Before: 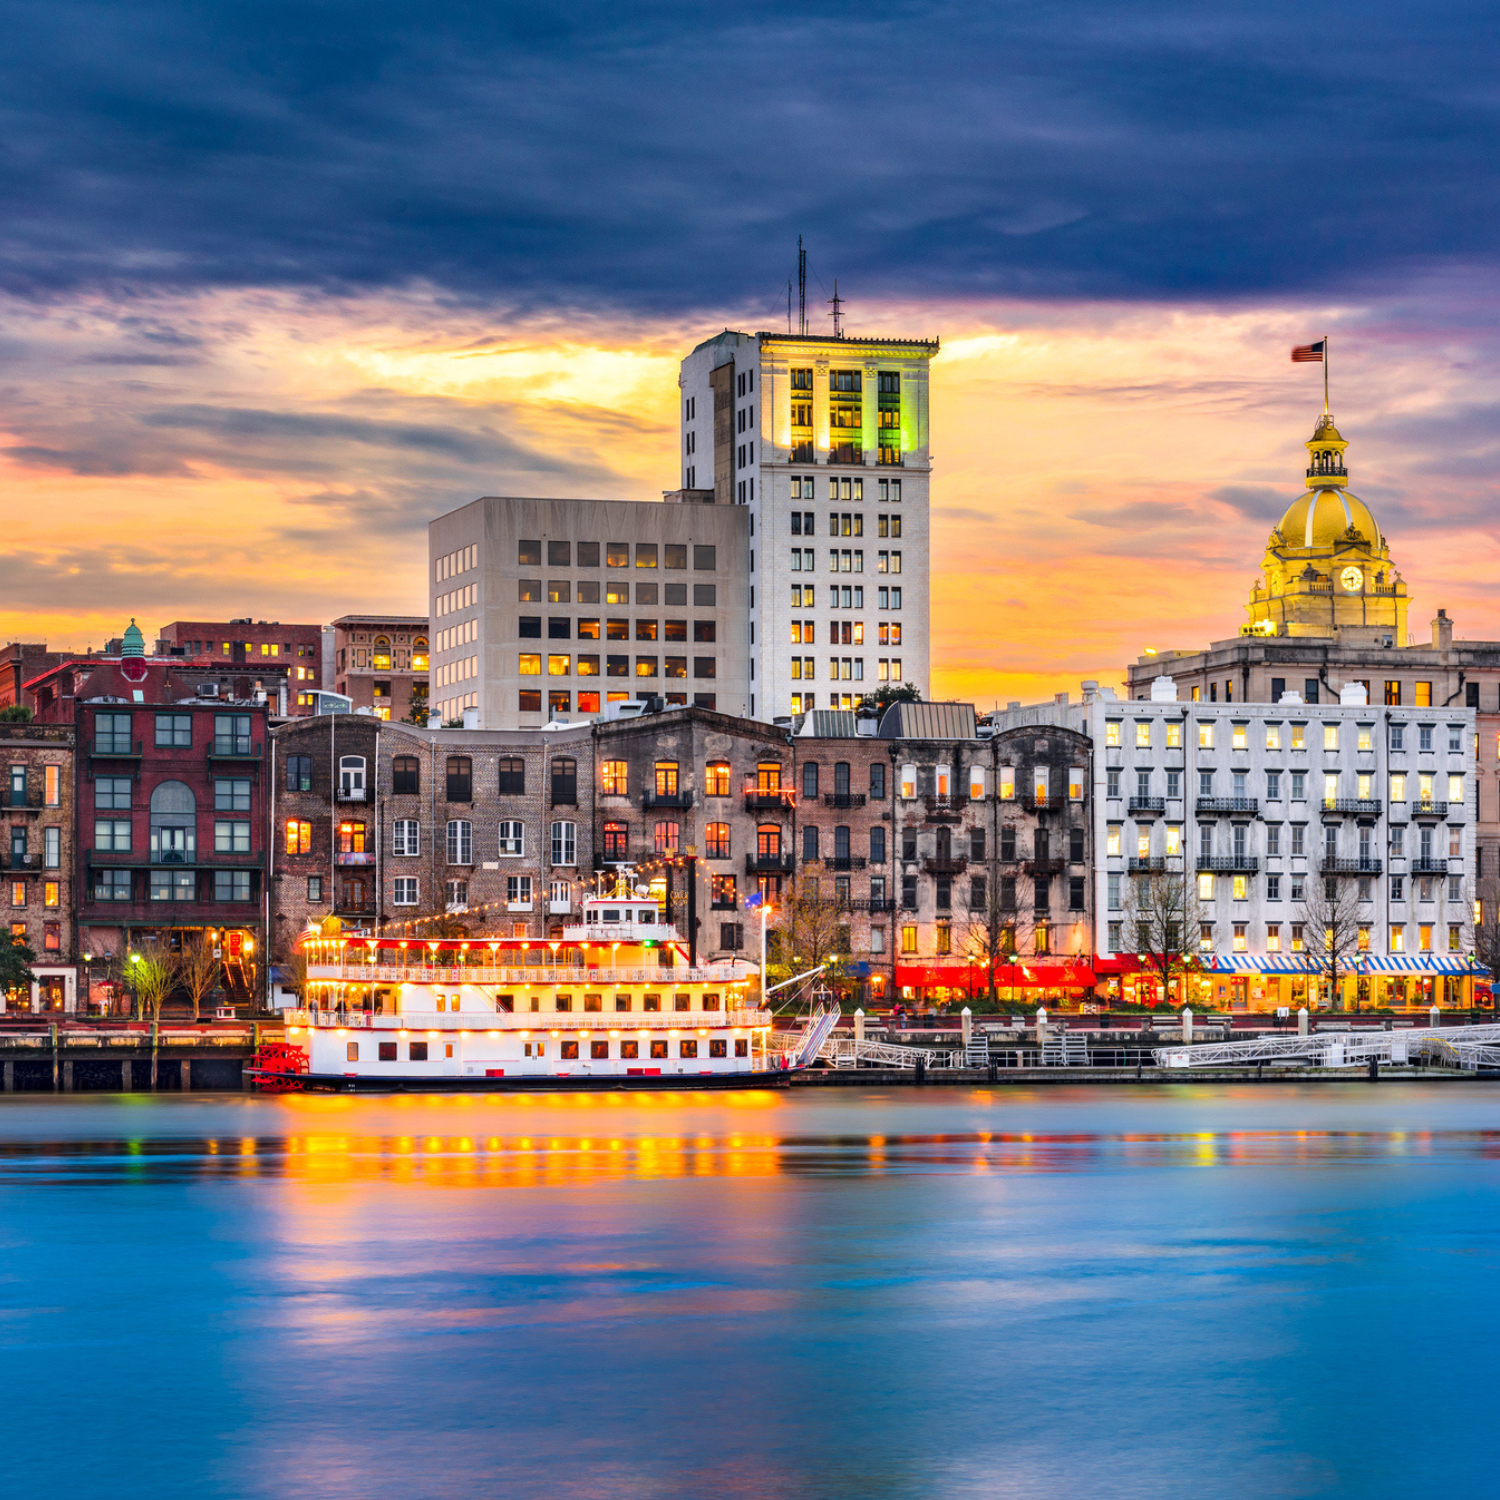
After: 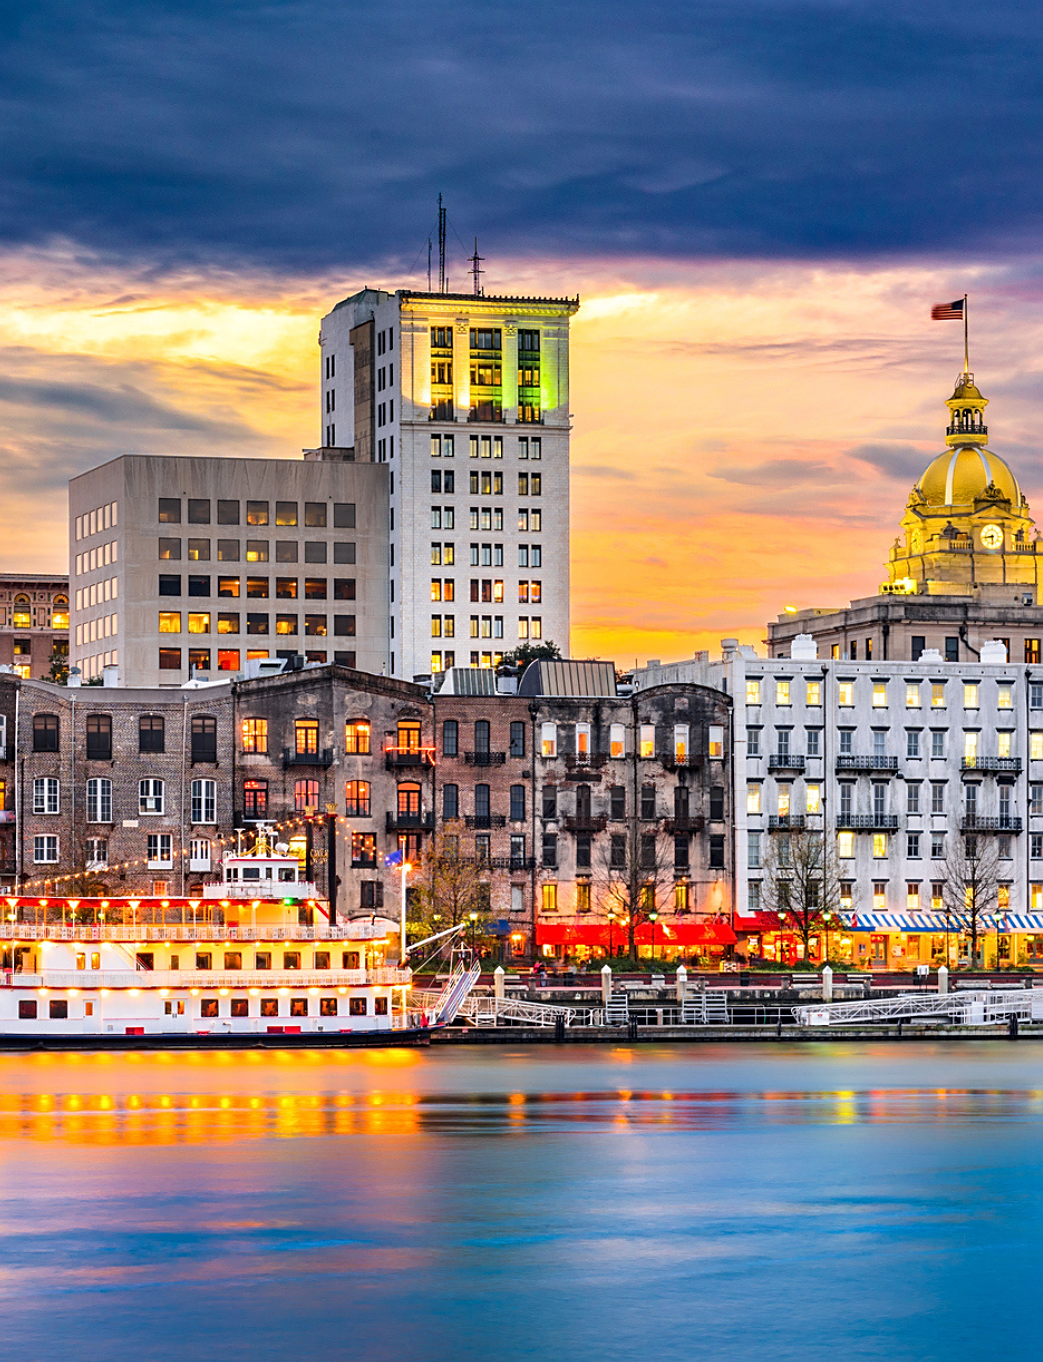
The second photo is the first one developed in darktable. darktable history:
crop and rotate: left 24.034%, top 2.838%, right 6.406%, bottom 6.299%
sharpen: on, module defaults
